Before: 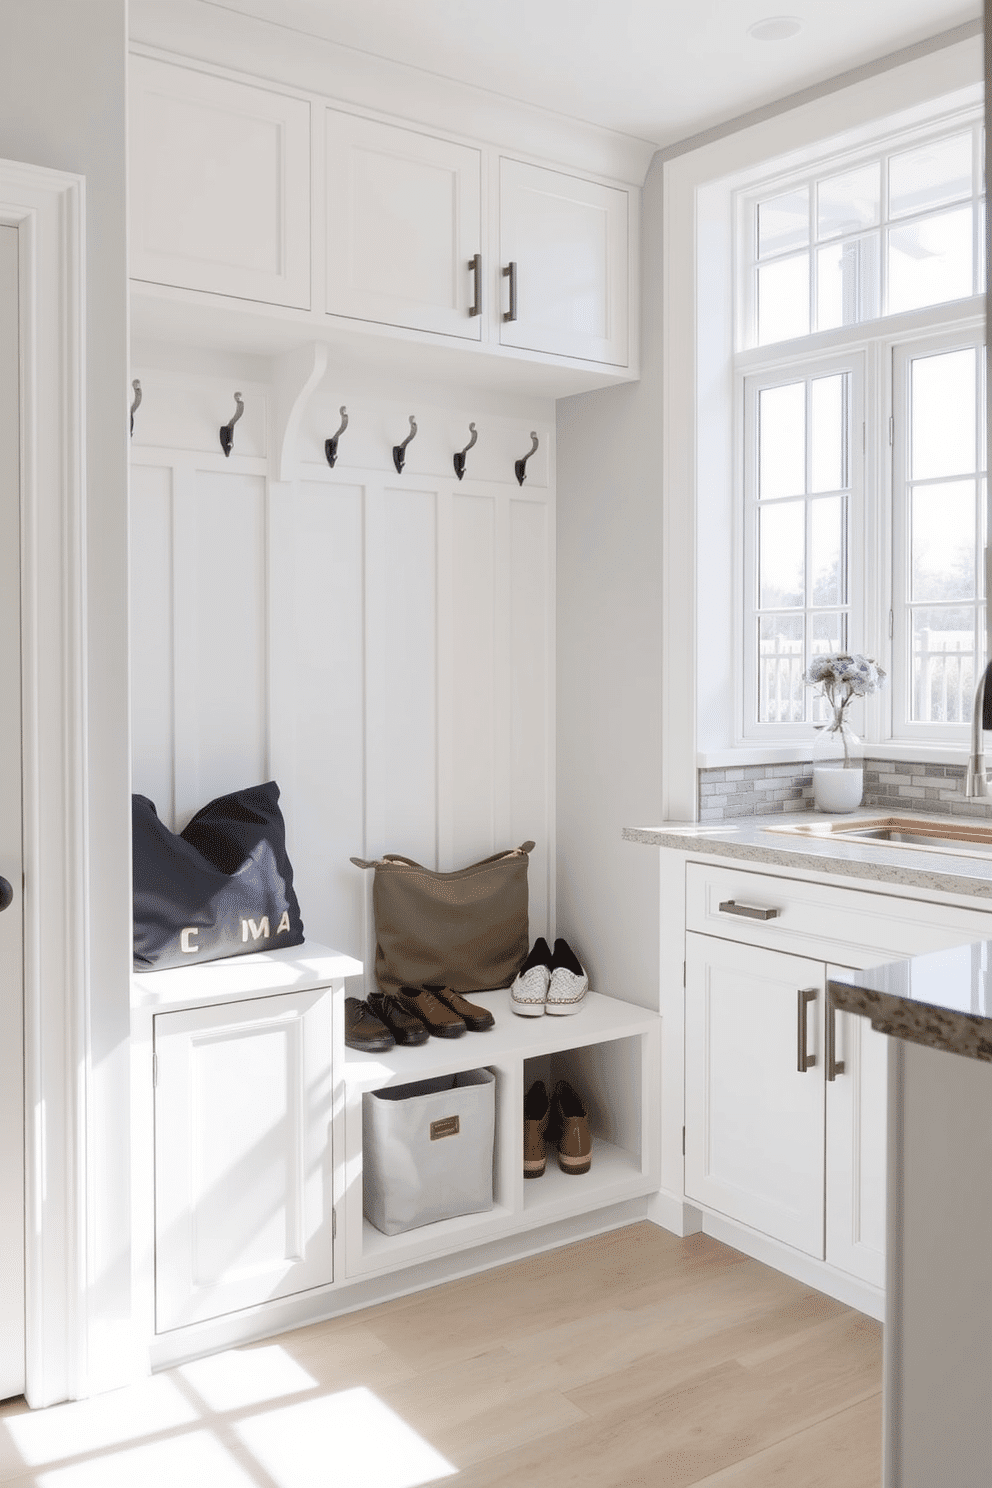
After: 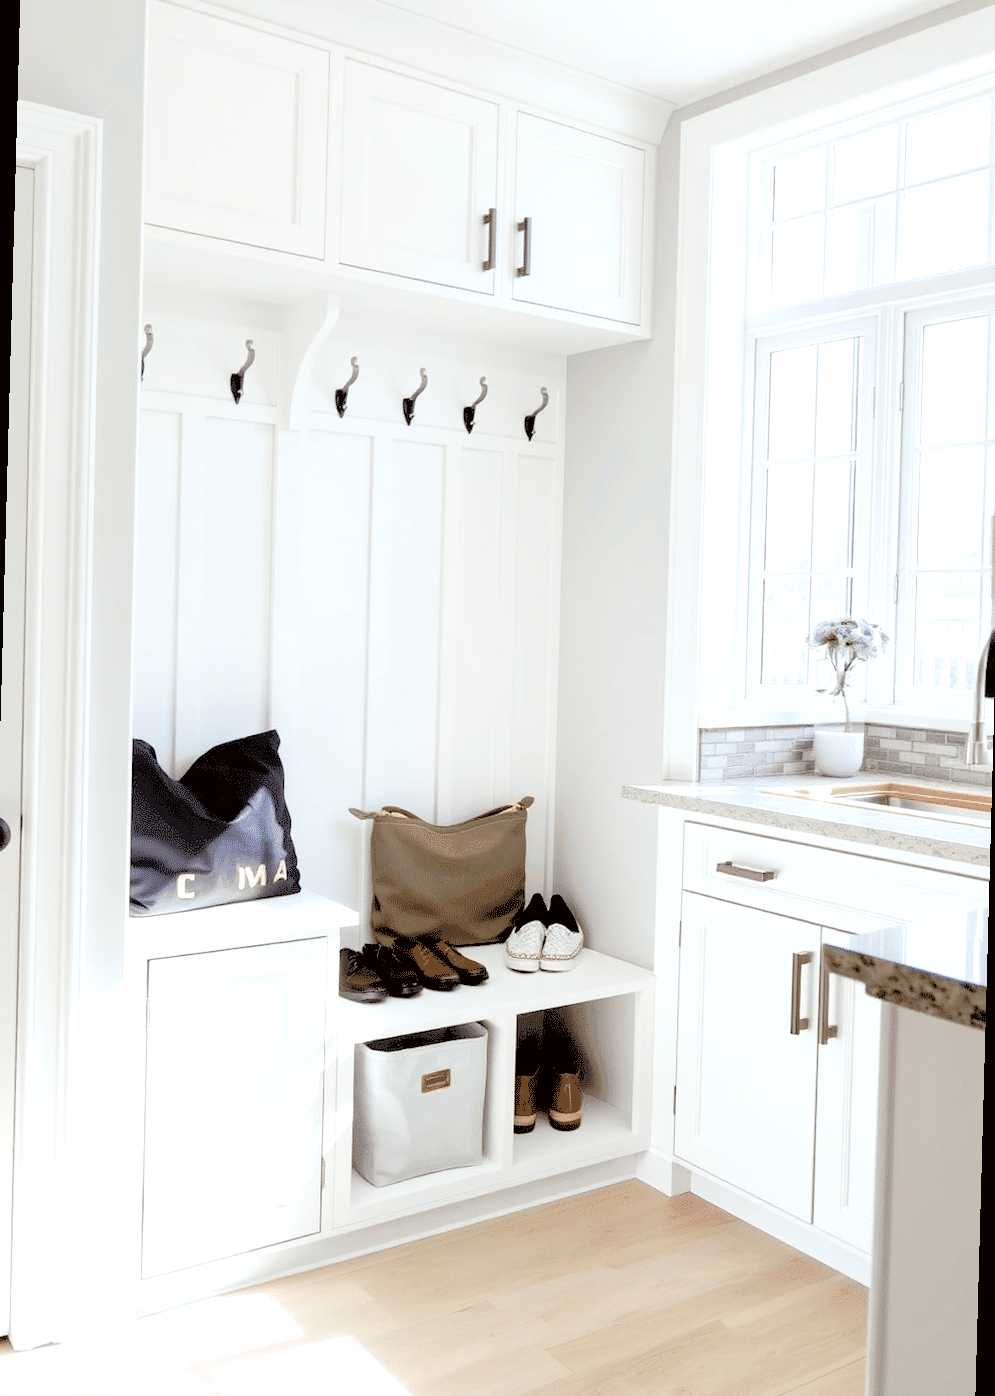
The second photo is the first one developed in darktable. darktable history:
rotate and perspective: rotation 1.57°, crop left 0.018, crop right 0.982, crop top 0.039, crop bottom 0.961
rgb levels: levels [[0.027, 0.429, 0.996], [0, 0.5, 1], [0, 0.5, 1]]
color correction: highlights a* -2.73, highlights b* -2.09, shadows a* 2.41, shadows b* 2.73
color balance rgb: shadows lift › luminance -20%, power › hue 72.24°, highlights gain › luminance 15%, global offset › hue 171.6°, perceptual saturation grading › highlights -15%, perceptual saturation grading › shadows 25%, global vibrance 30%, contrast 10%
exposure: exposure 0.078 EV, compensate highlight preservation false
